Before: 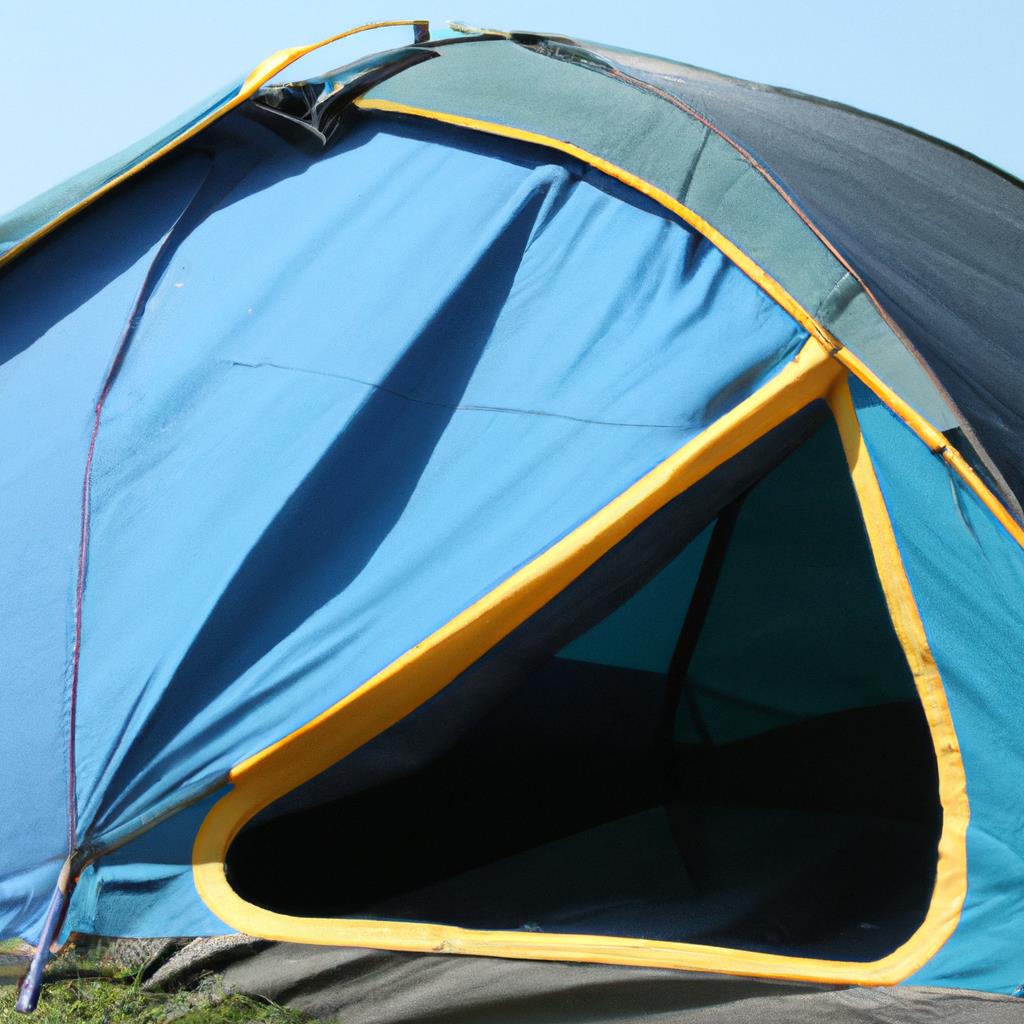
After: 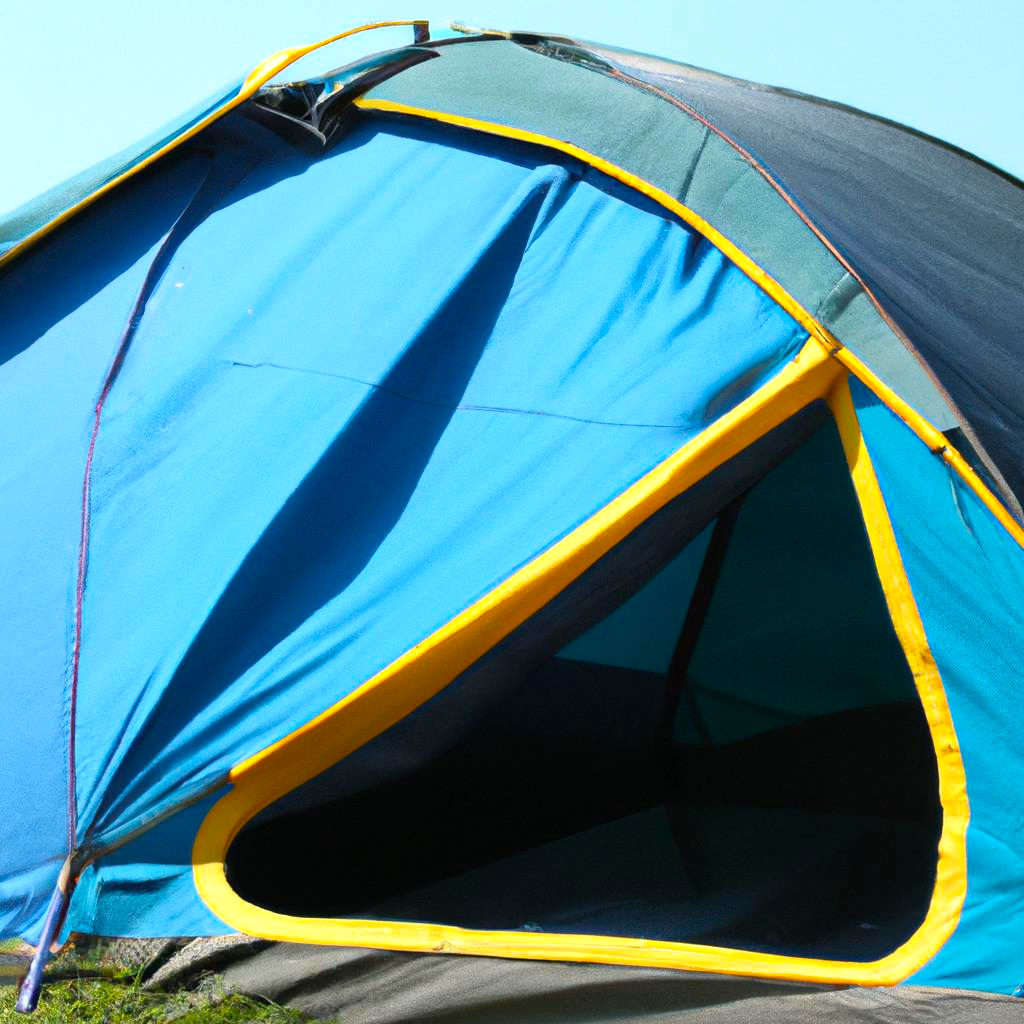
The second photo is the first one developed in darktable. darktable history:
color balance rgb: highlights gain › luminance 14.916%, perceptual saturation grading › global saturation 35.902%, global vibrance 11.175%
levels: levels [0, 0.492, 0.984]
